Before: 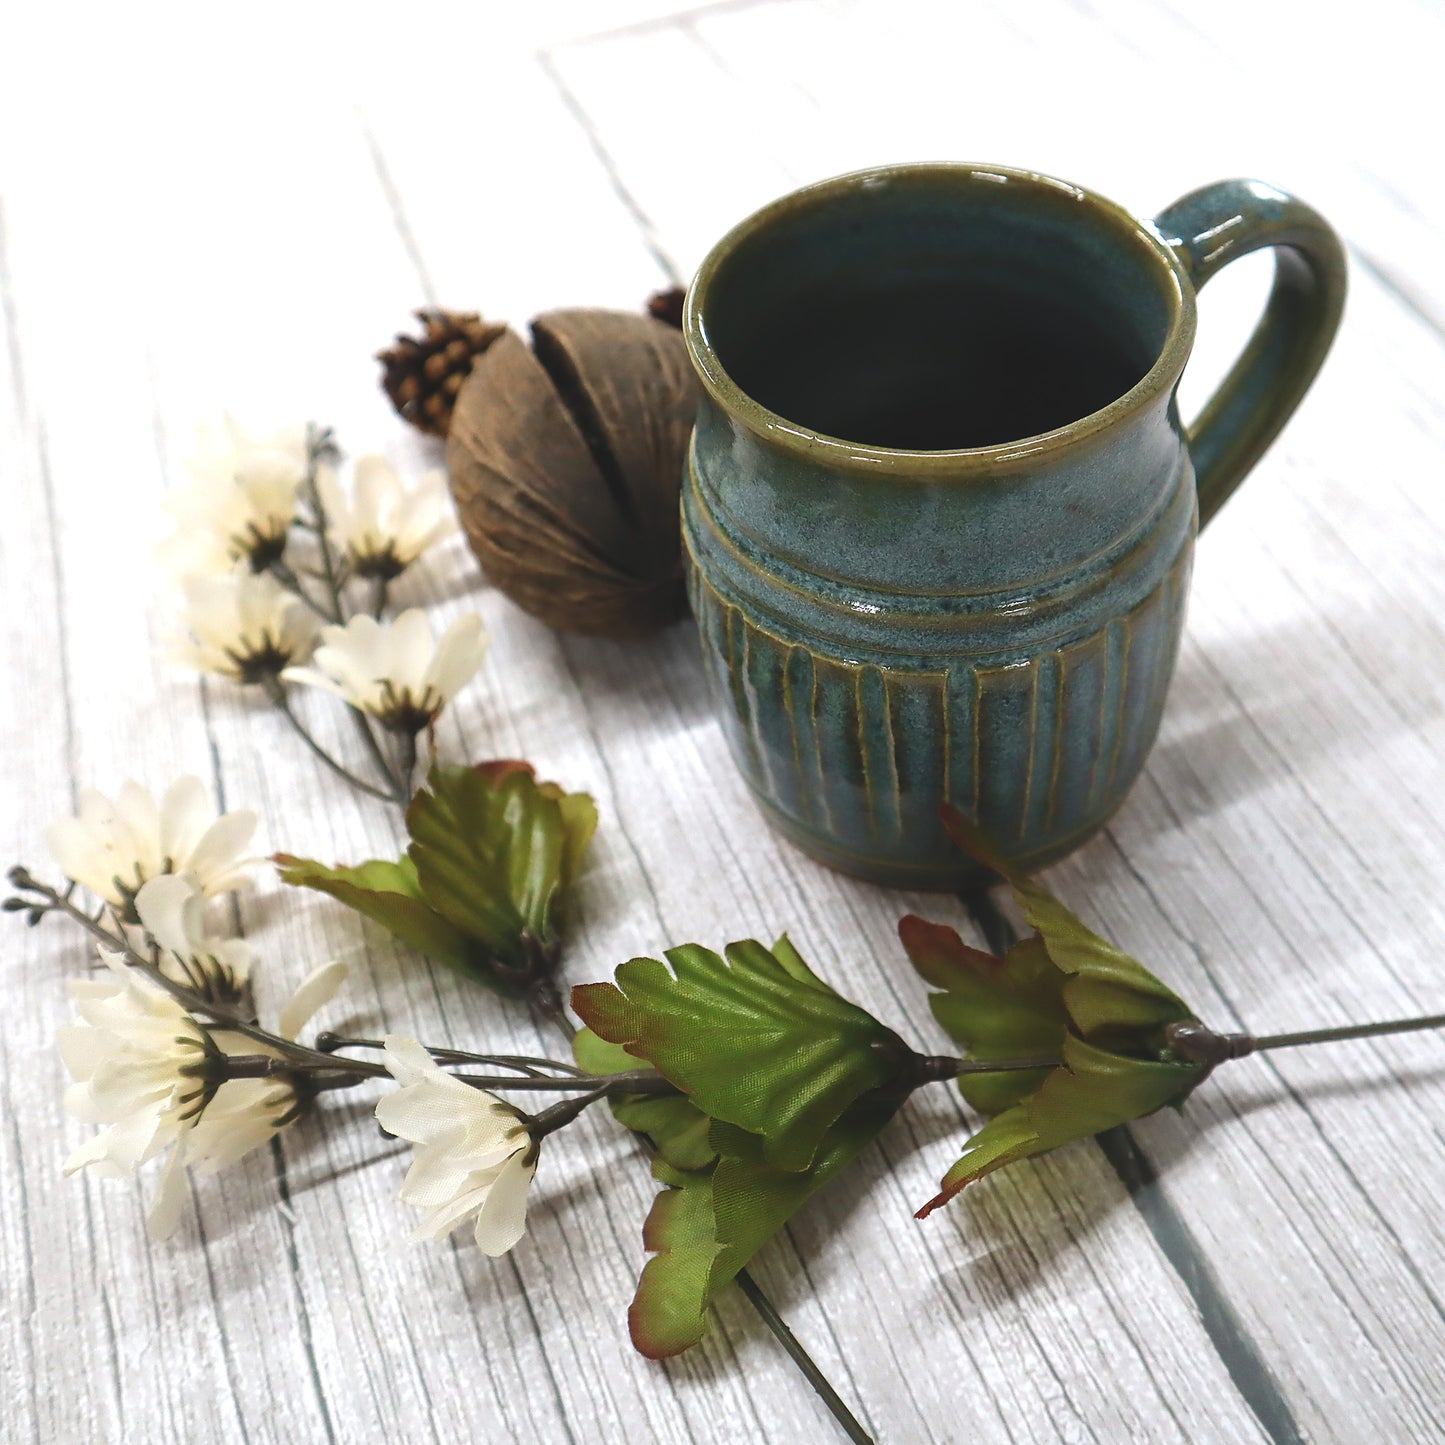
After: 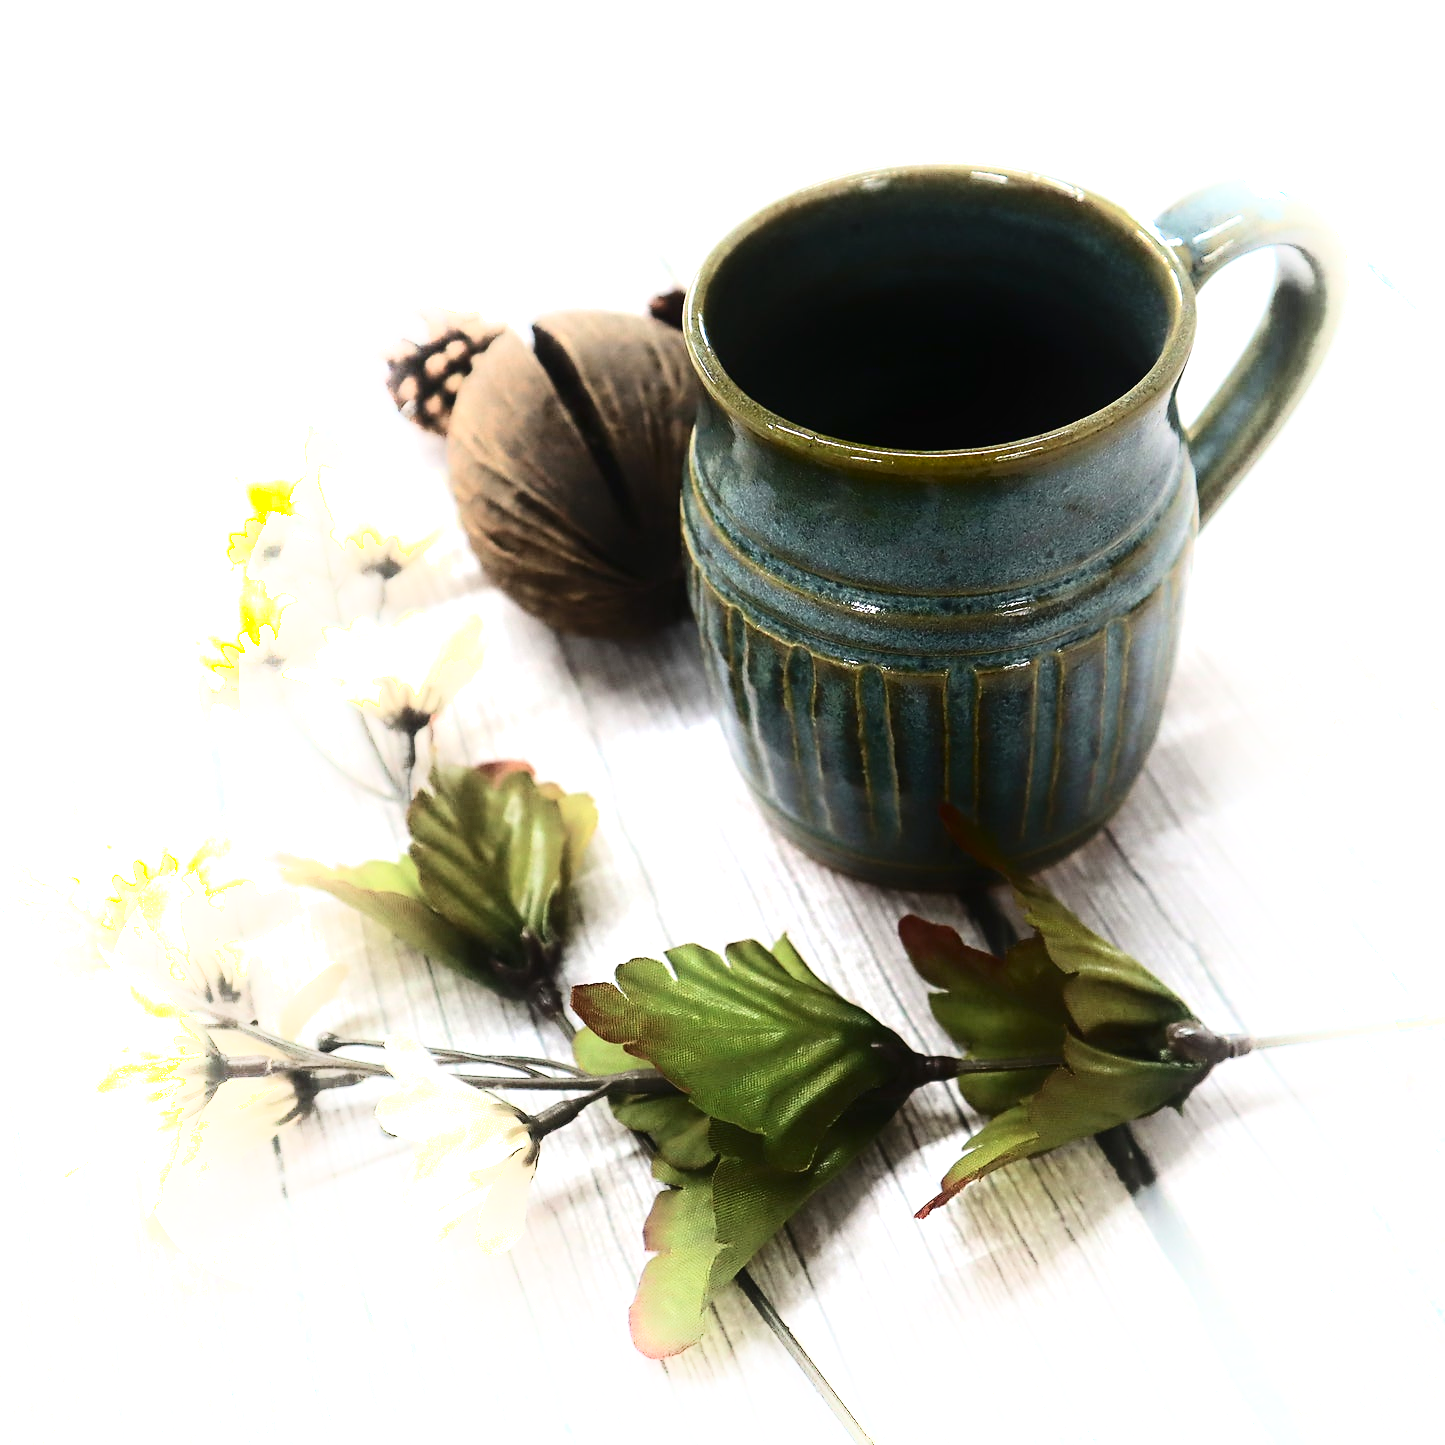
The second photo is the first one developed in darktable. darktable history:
shadows and highlights: shadows -89.28, highlights 90.99, soften with gaussian
tone equalizer: -8 EV -0.784 EV, -7 EV -0.7 EV, -6 EV -0.606 EV, -5 EV -0.387 EV, -3 EV 0.371 EV, -2 EV 0.6 EV, -1 EV 0.698 EV, +0 EV 0.734 EV
tone curve: curves: ch0 [(0, 0) (0.003, 0.02) (0.011, 0.021) (0.025, 0.022) (0.044, 0.023) (0.069, 0.026) (0.1, 0.04) (0.136, 0.06) (0.177, 0.092) (0.224, 0.127) (0.277, 0.176) (0.335, 0.258) (0.399, 0.349) (0.468, 0.444) (0.543, 0.546) (0.623, 0.649) (0.709, 0.754) (0.801, 0.842) (0.898, 0.922) (1, 1)], color space Lab, independent channels, preserve colors none
